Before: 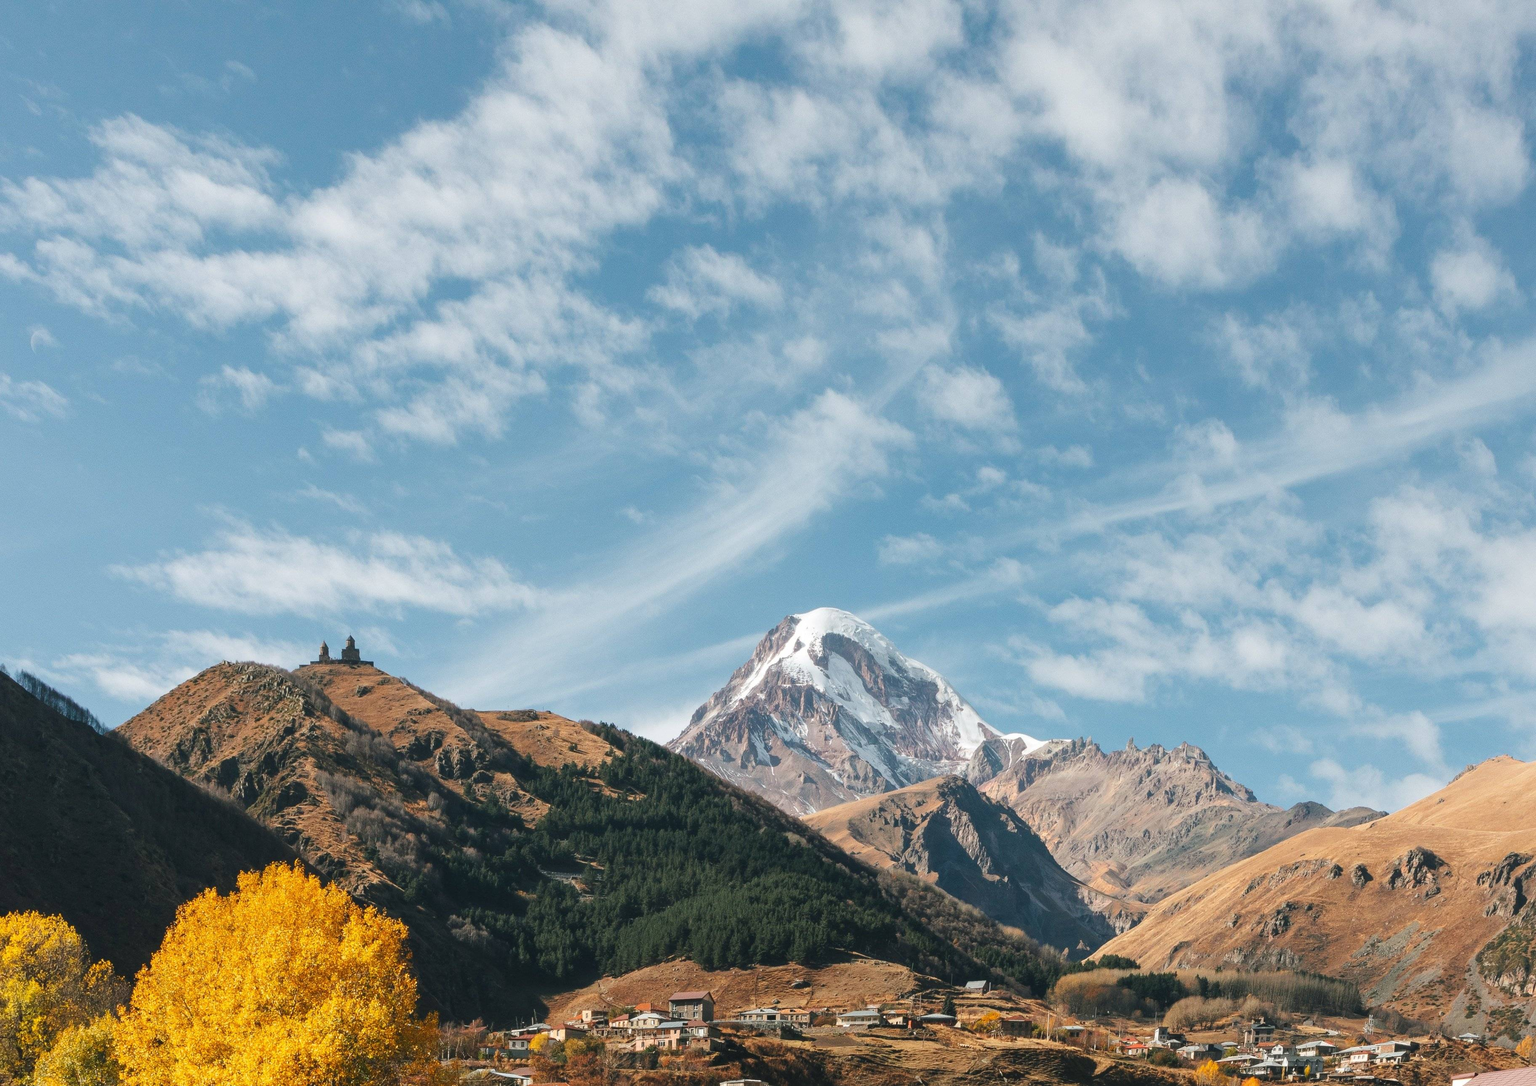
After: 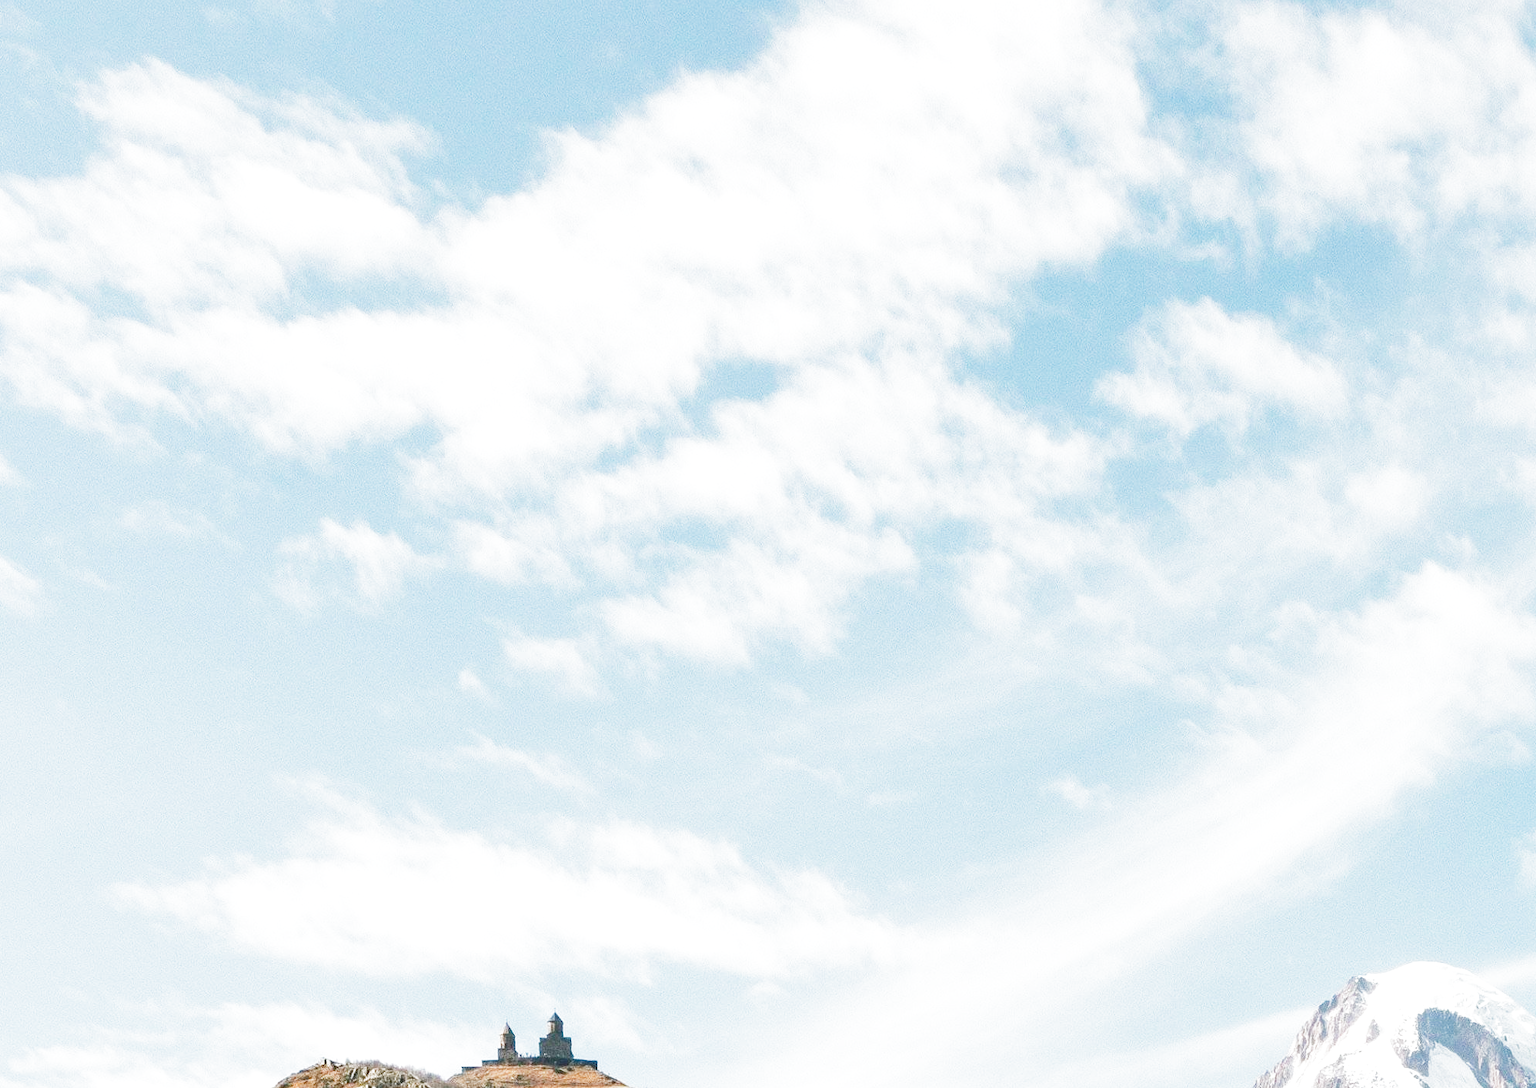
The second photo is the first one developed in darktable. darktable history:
crop and rotate: left 3.047%, top 7.509%, right 42.236%, bottom 37.598%
filmic rgb: middle gray luminance 12.74%, black relative exposure -10.13 EV, white relative exposure 3.47 EV, threshold 6 EV, target black luminance 0%, hardness 5.74, latitude 44.69%, contrast 1.221, highlights saturation mix 5%, shadows ↔ highlights balance 26.78%, add noise in highlights 0, preserve chrominance no, color science v3 (2019), use custom middle-gray values true, iterations of high-quality reconstruction 0, contrast in highlights soft, enable highlight reconstruction true
exposure: black level correction 0, exposure 0.9 EV, compensate highlight preservation false
shadows and highlights: shadows 25, highlights -25
sharpen: radius 5.325, amount 0.312, threshold 26.433
